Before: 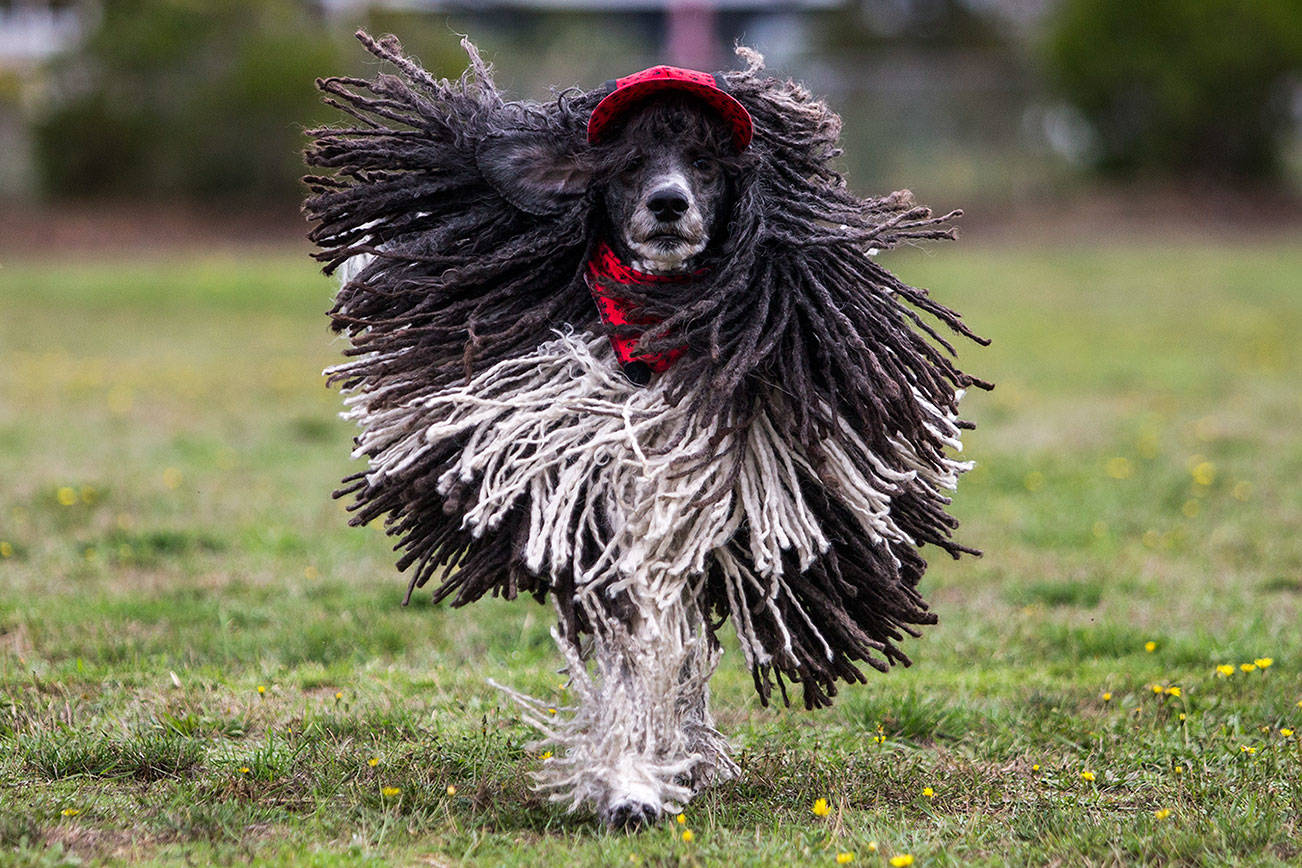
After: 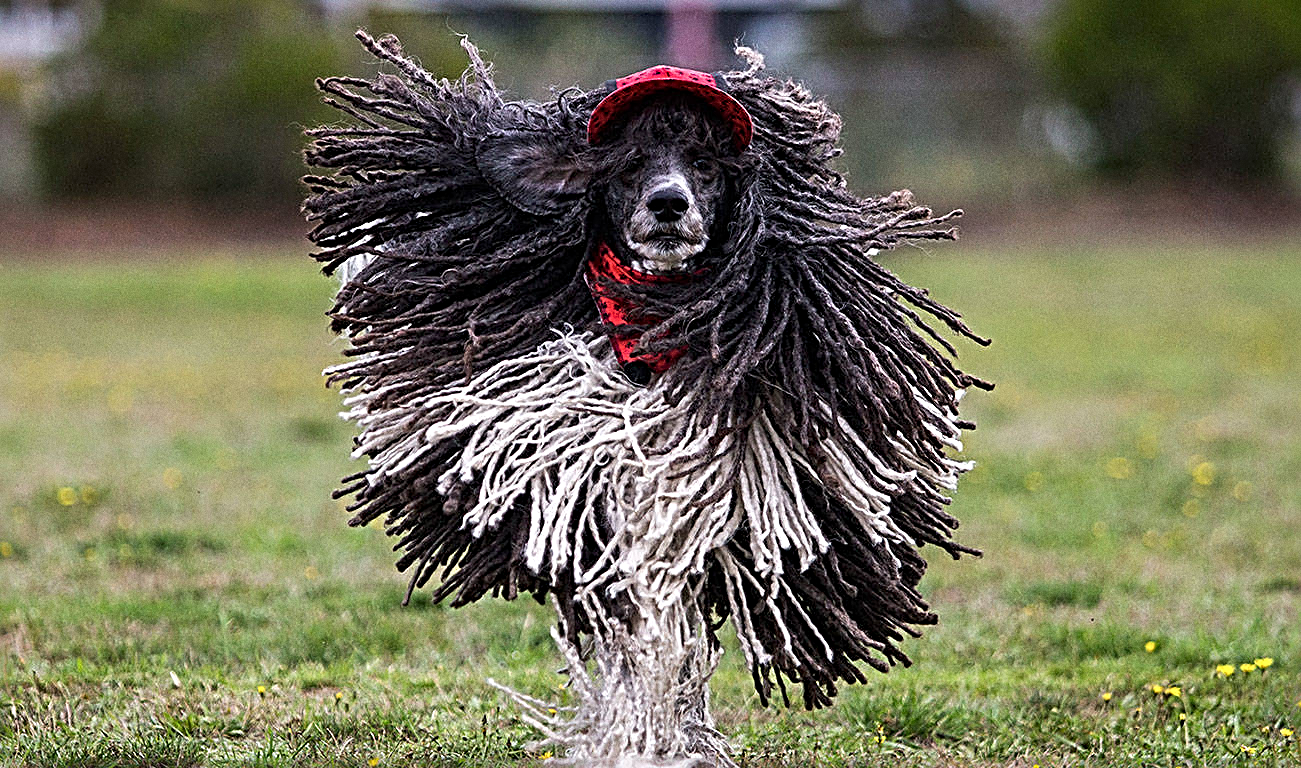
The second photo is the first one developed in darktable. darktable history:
sharpen: radius 3.69, amount 0.928
grain: on, module defaults
crop and rotate: top 0%, bottom 11.49%
